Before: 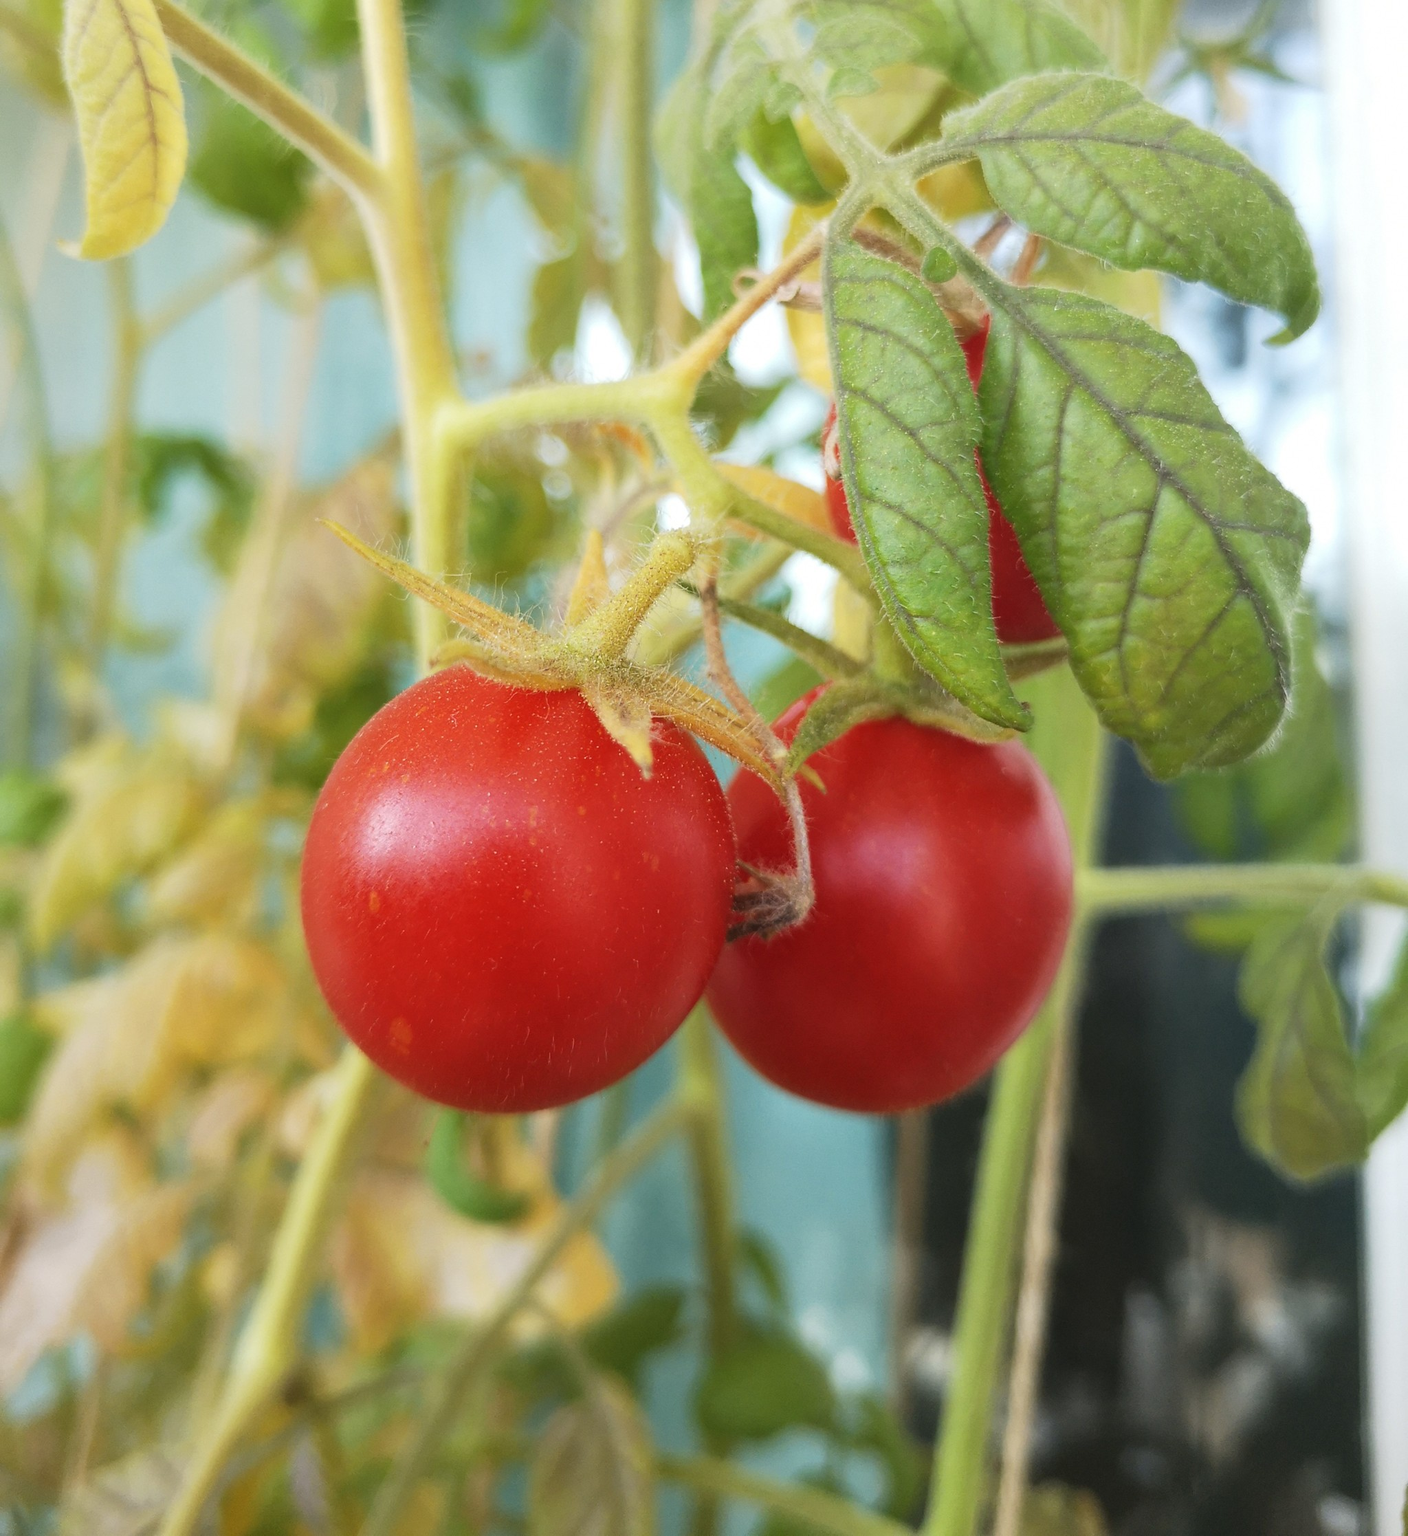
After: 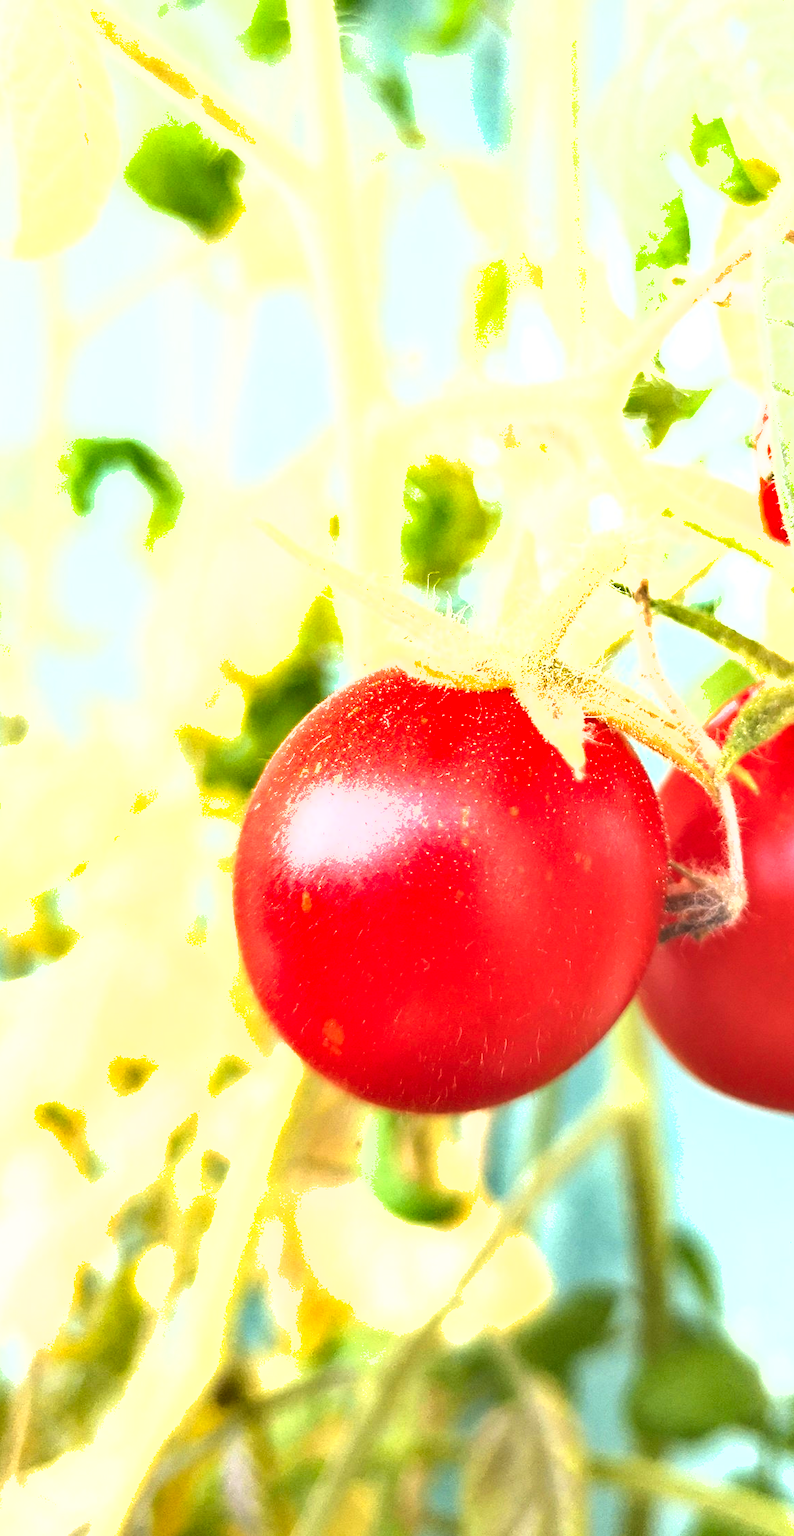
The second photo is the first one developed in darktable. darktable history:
shadows and highlights: white point adjustment 0.047, soften with gaussian
crop: left 4.88%, right 38.681%
exposure: black level correction 0, exposure 1.744 EV, compensate exposure bias true, compensate highlight preservation false
